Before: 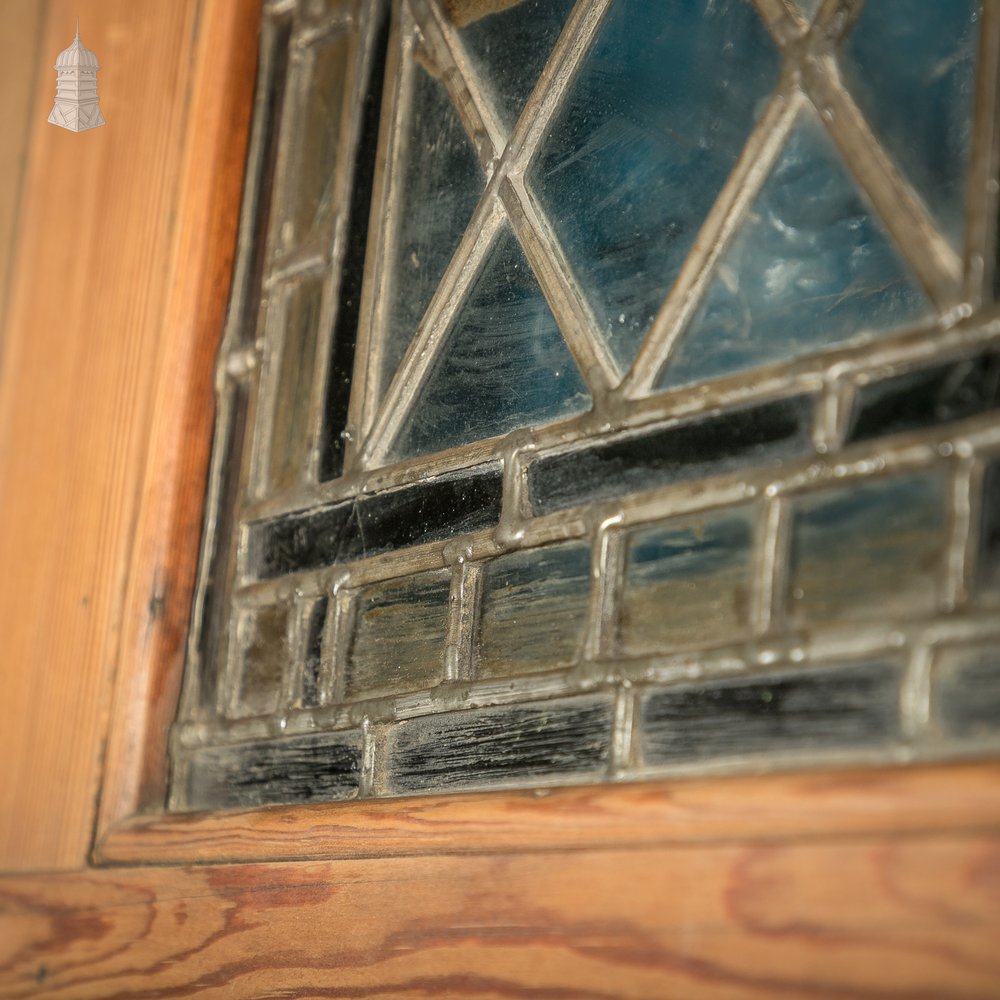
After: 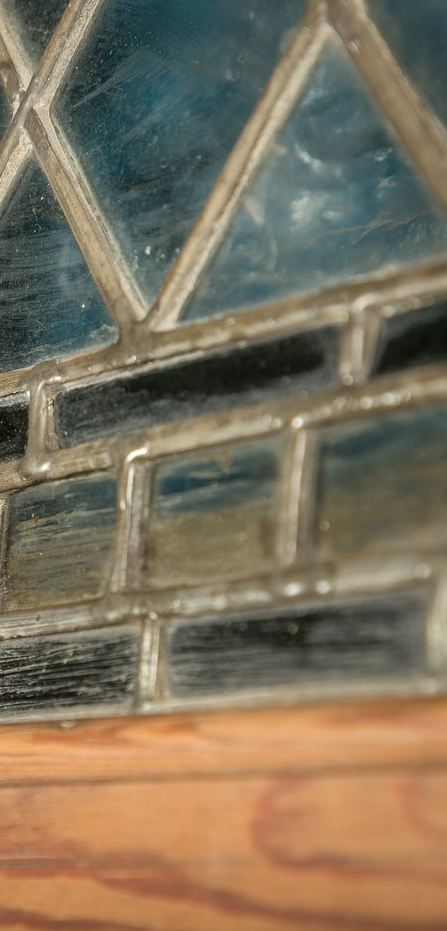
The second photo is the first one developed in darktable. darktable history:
shadows and highlights: white point adjustment 1.05, soften with gaussian
crop: left 47.417%, top 6.899%, right 7.878%
